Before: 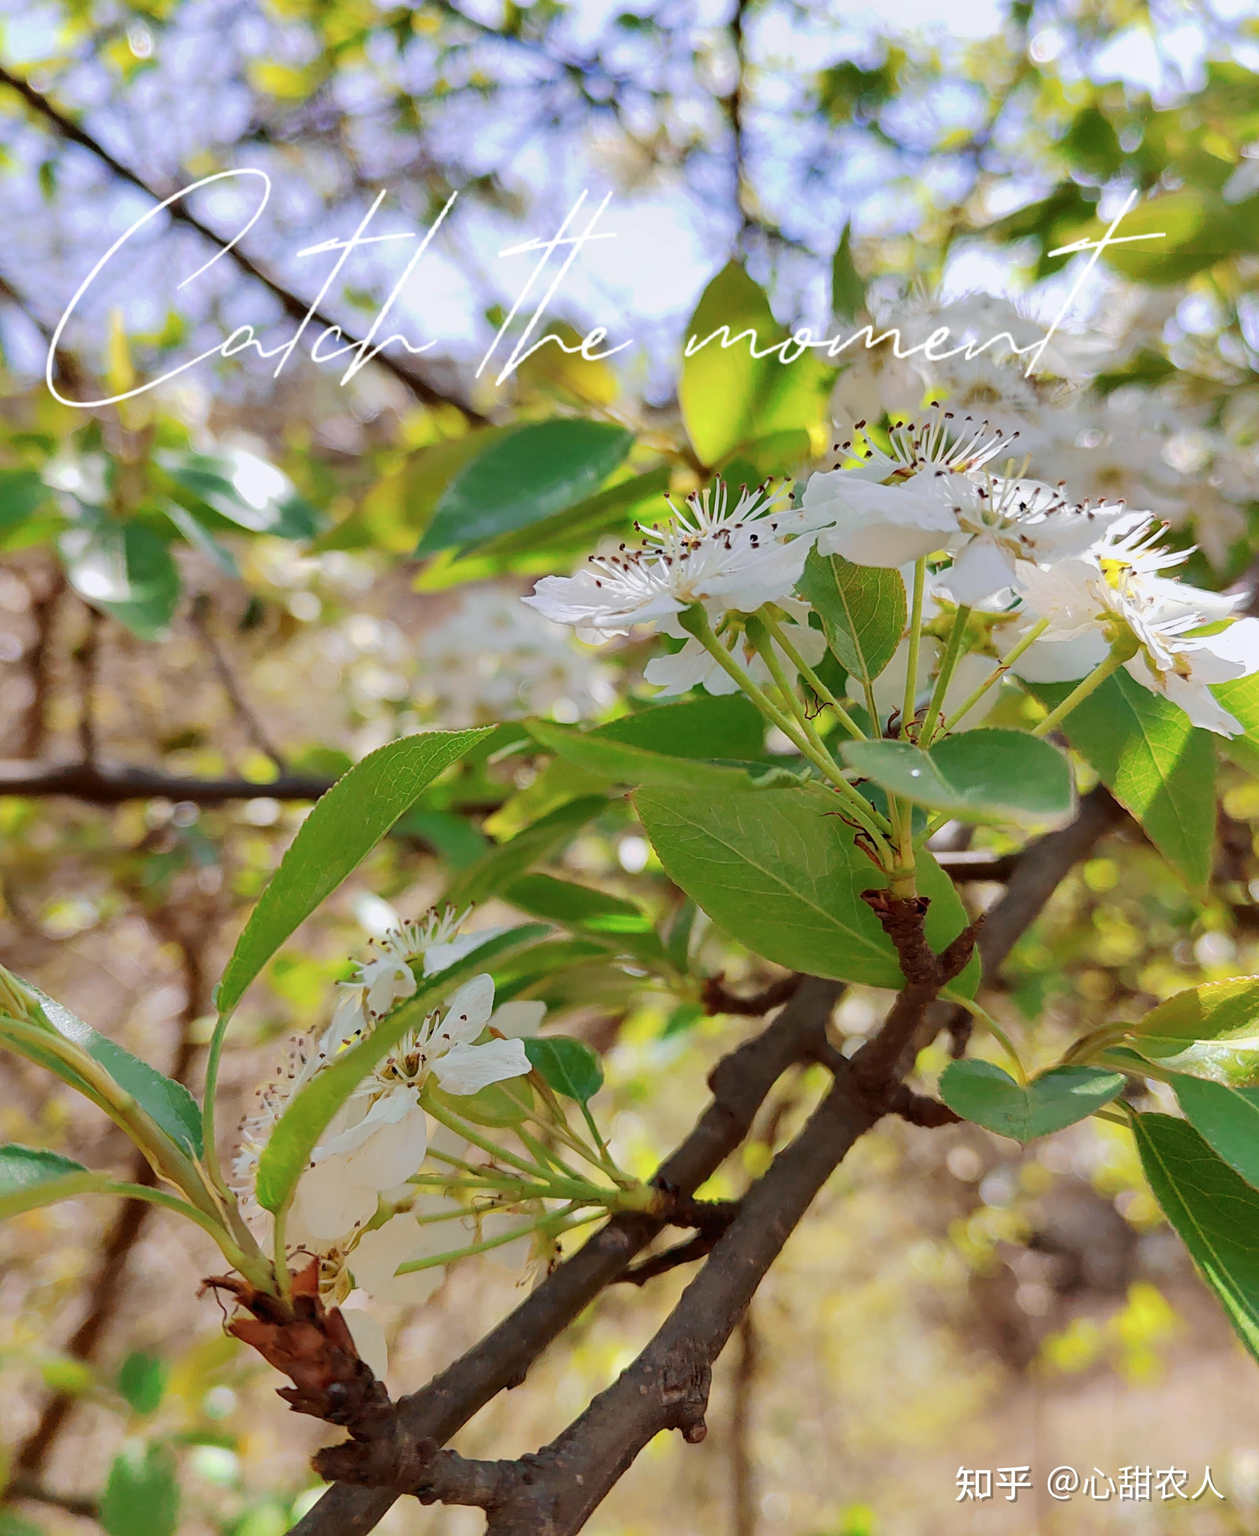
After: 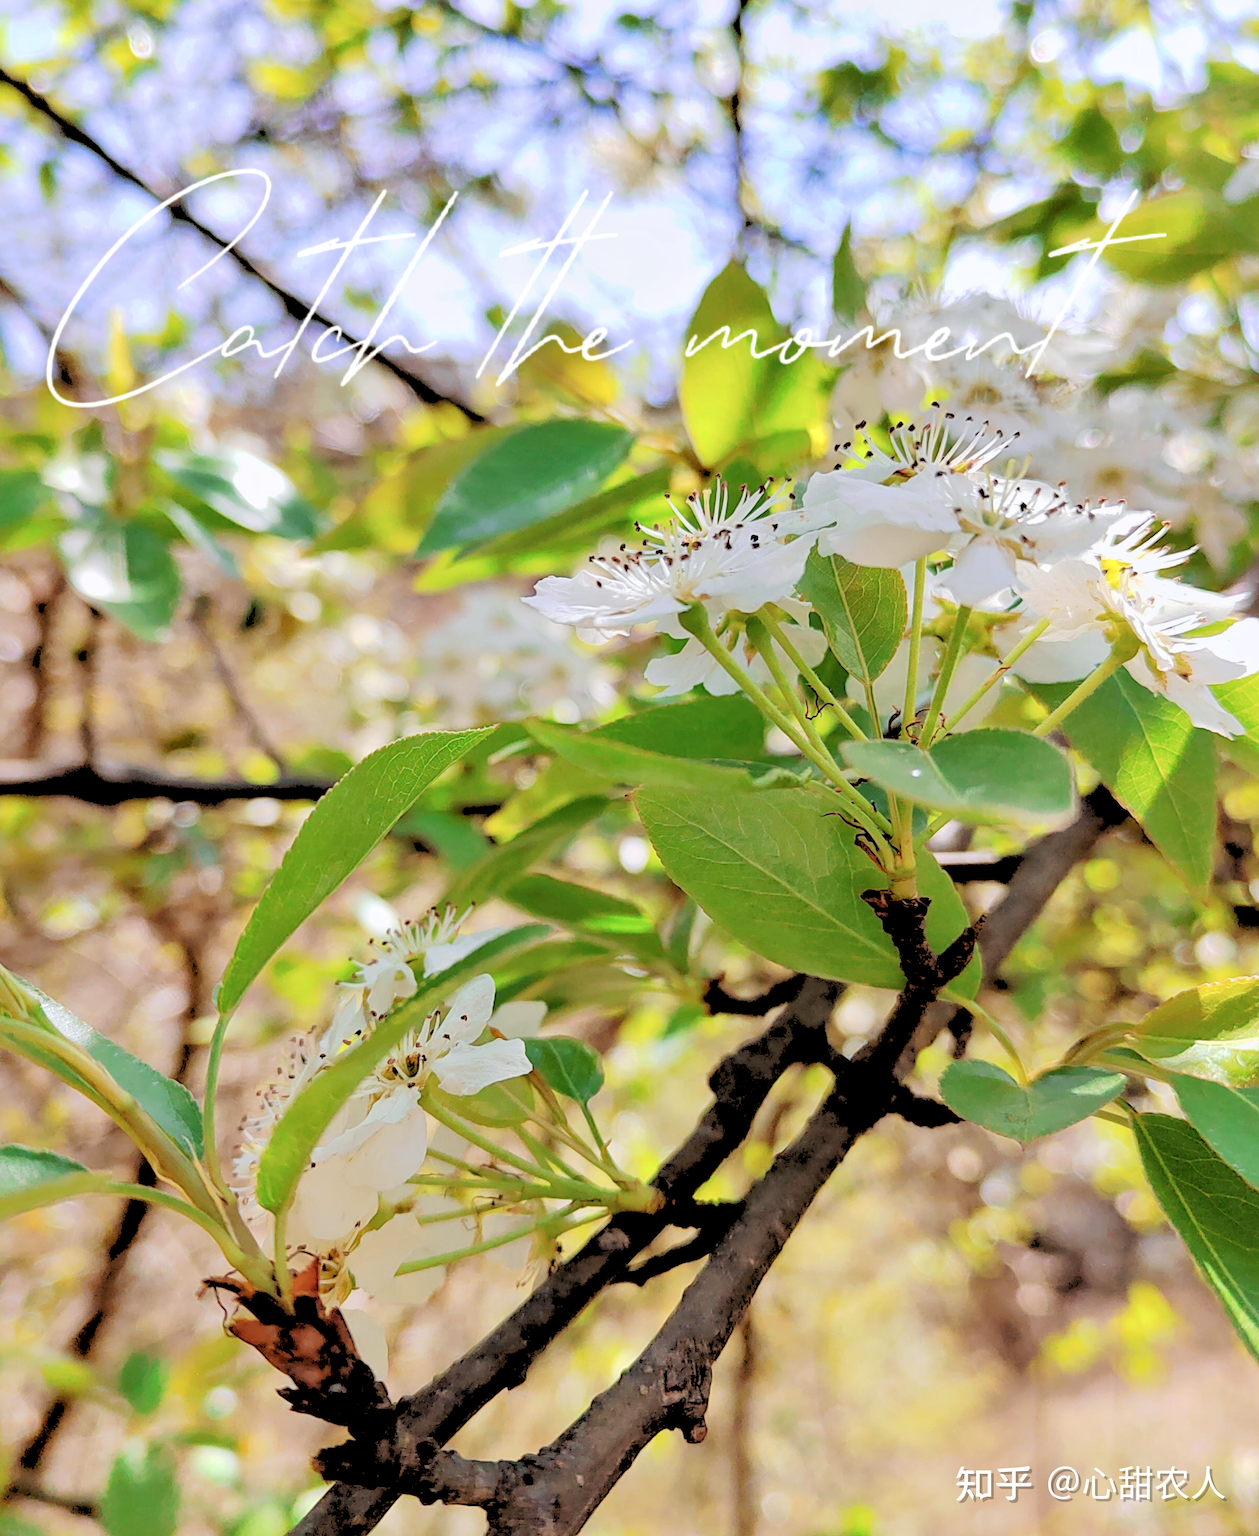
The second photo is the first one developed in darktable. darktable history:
rgb levels: levels [[0.027, 0.429, 0.996], [0, 0.5, 1], [0, 0.5, 1]]
local contrast: mode bilateral grid, contrast 20, coarseness 50, detail 120%, midtone range 0.2
